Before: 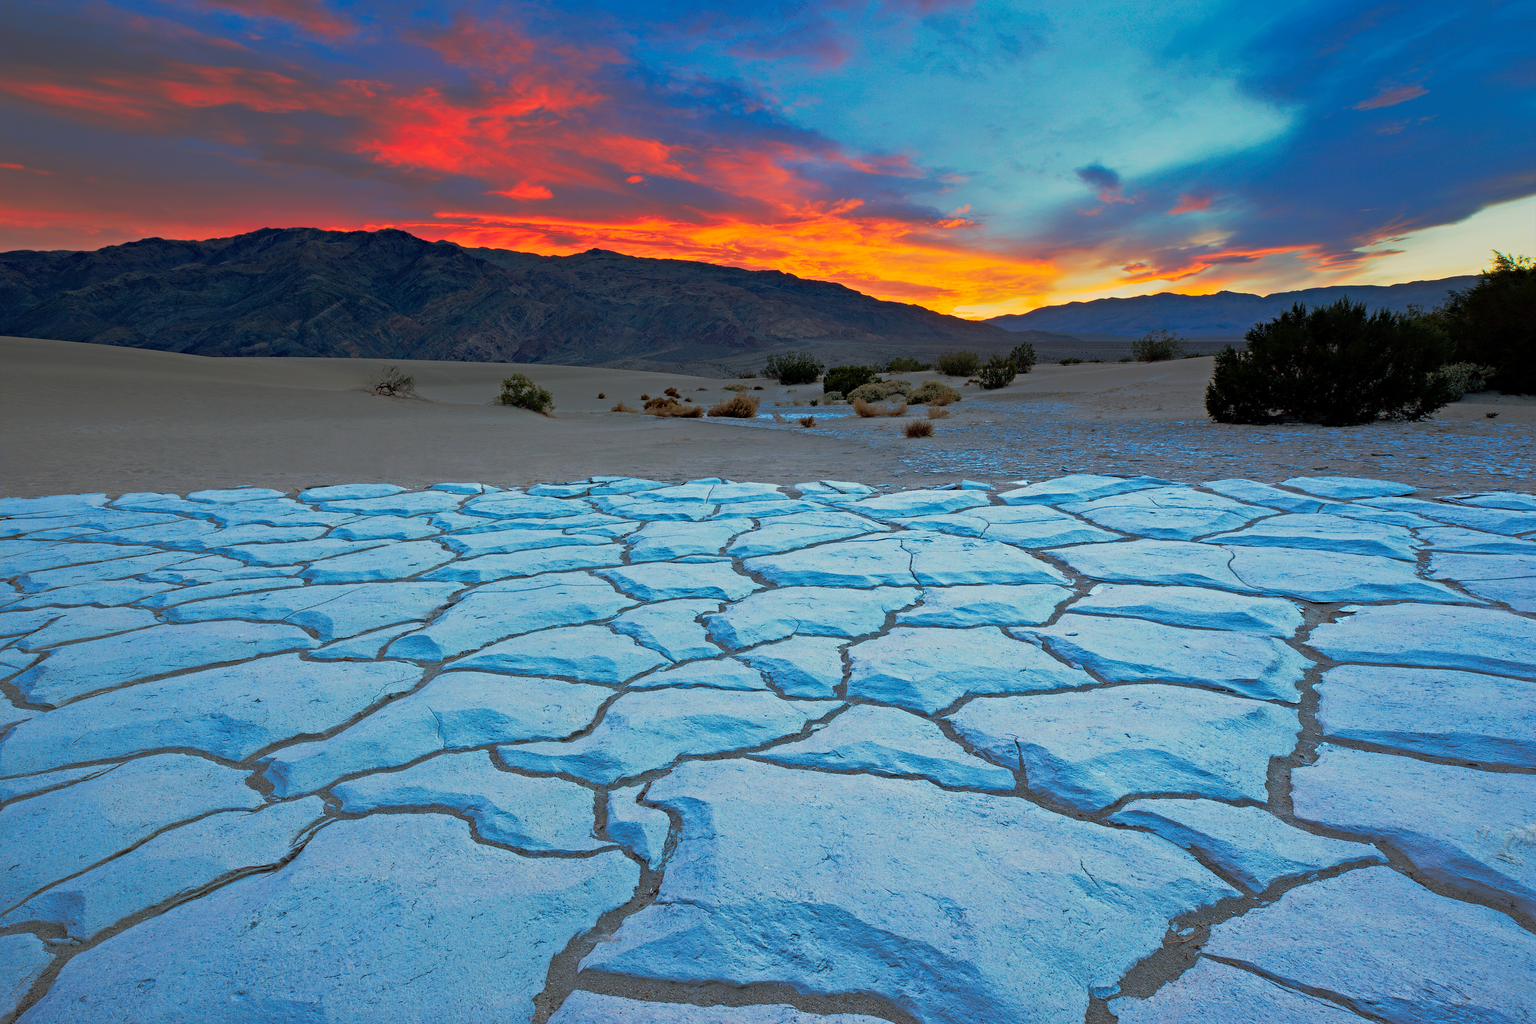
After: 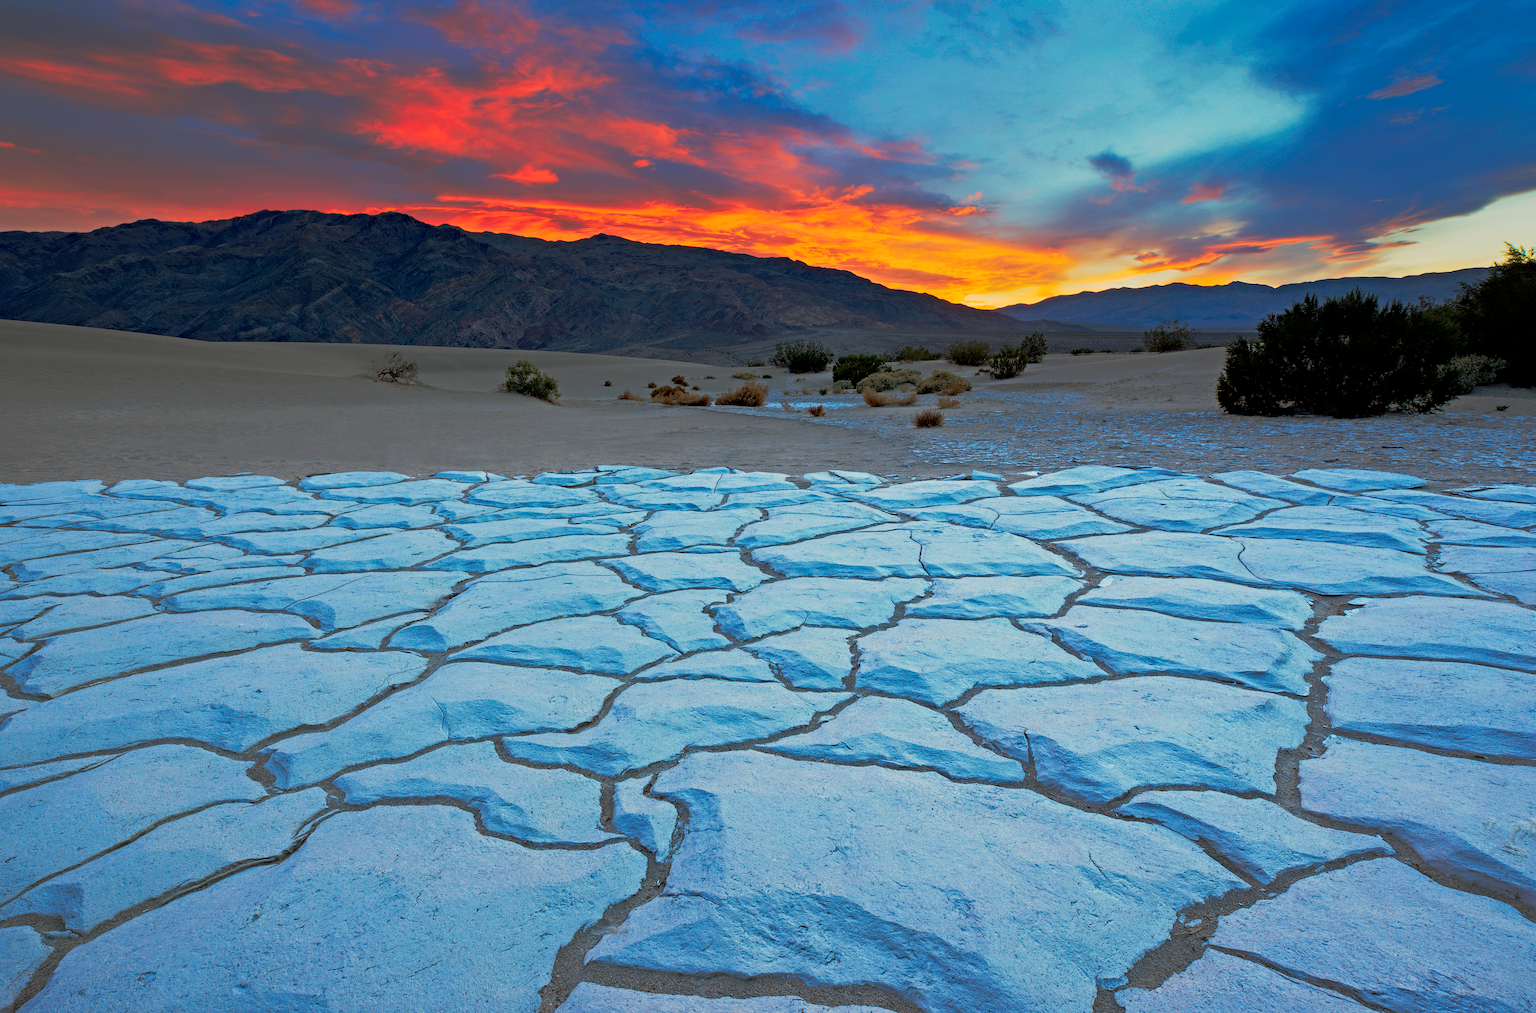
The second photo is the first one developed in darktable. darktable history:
local contrast: highlights 100%, shadows 100%, detail 120%, midtone range 0.2
crop: top 1.049%, right 0.001%
rotate and perspective: rotation 0.174°, lens shift (vertical) 0.013, lens shift (horizontal) 0.019, shear 0.001, automatic cropping original format, crop left 0.007, crop right 0.991, crop top 0.016, crop bottom 0.997
